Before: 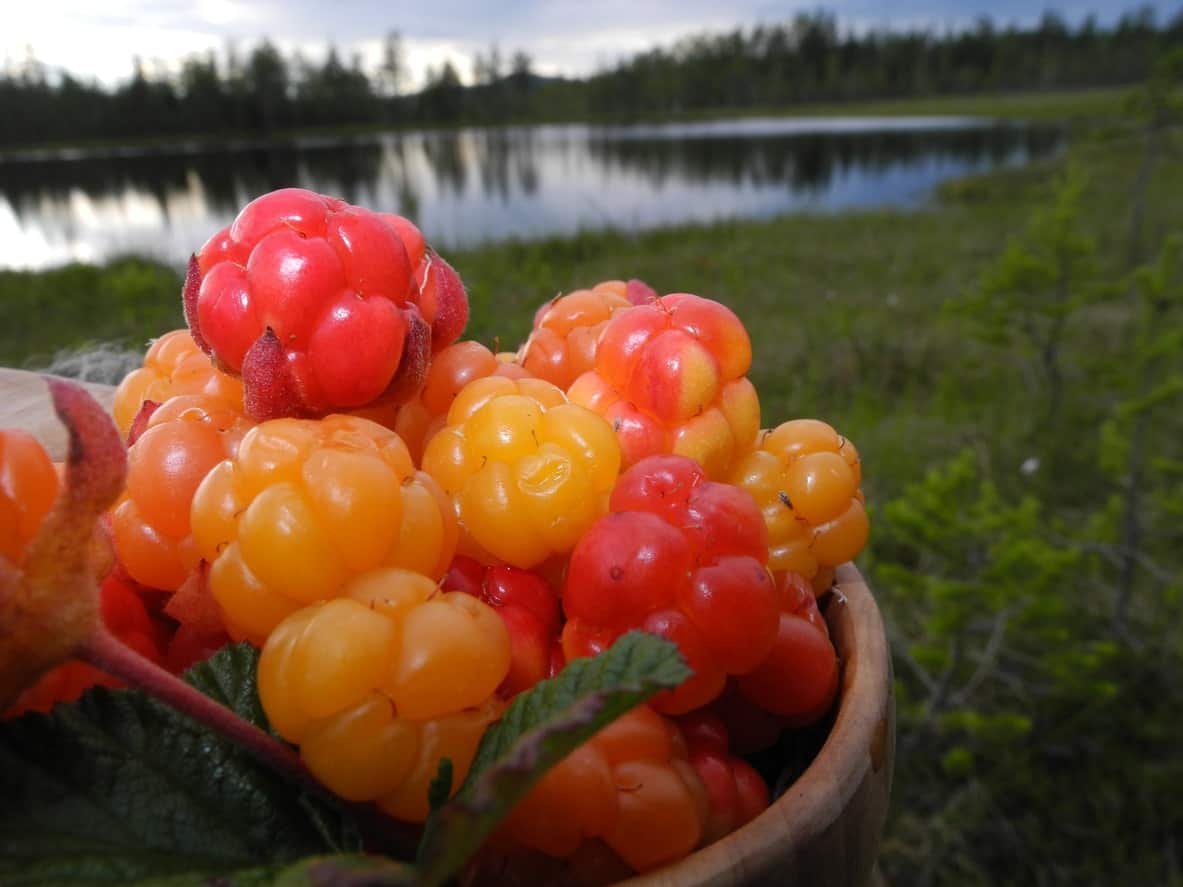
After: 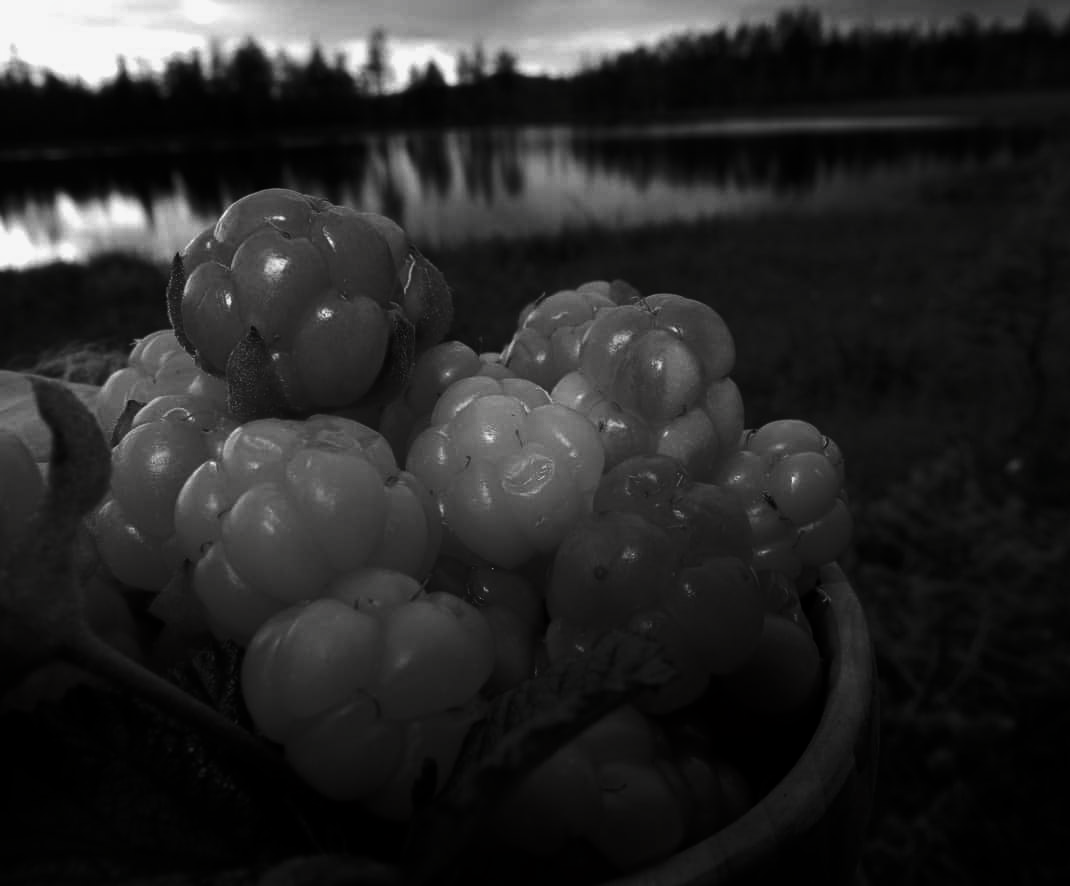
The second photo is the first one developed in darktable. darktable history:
crop and rotate: left 1.403%, right 8.126%
shadows and highlights: shadows -29.62, highlights 29.2
tone equalizer: on, module defaults
contrast brightness saturation: contrast -0.039, brightness -0.601, saturation -0.993
